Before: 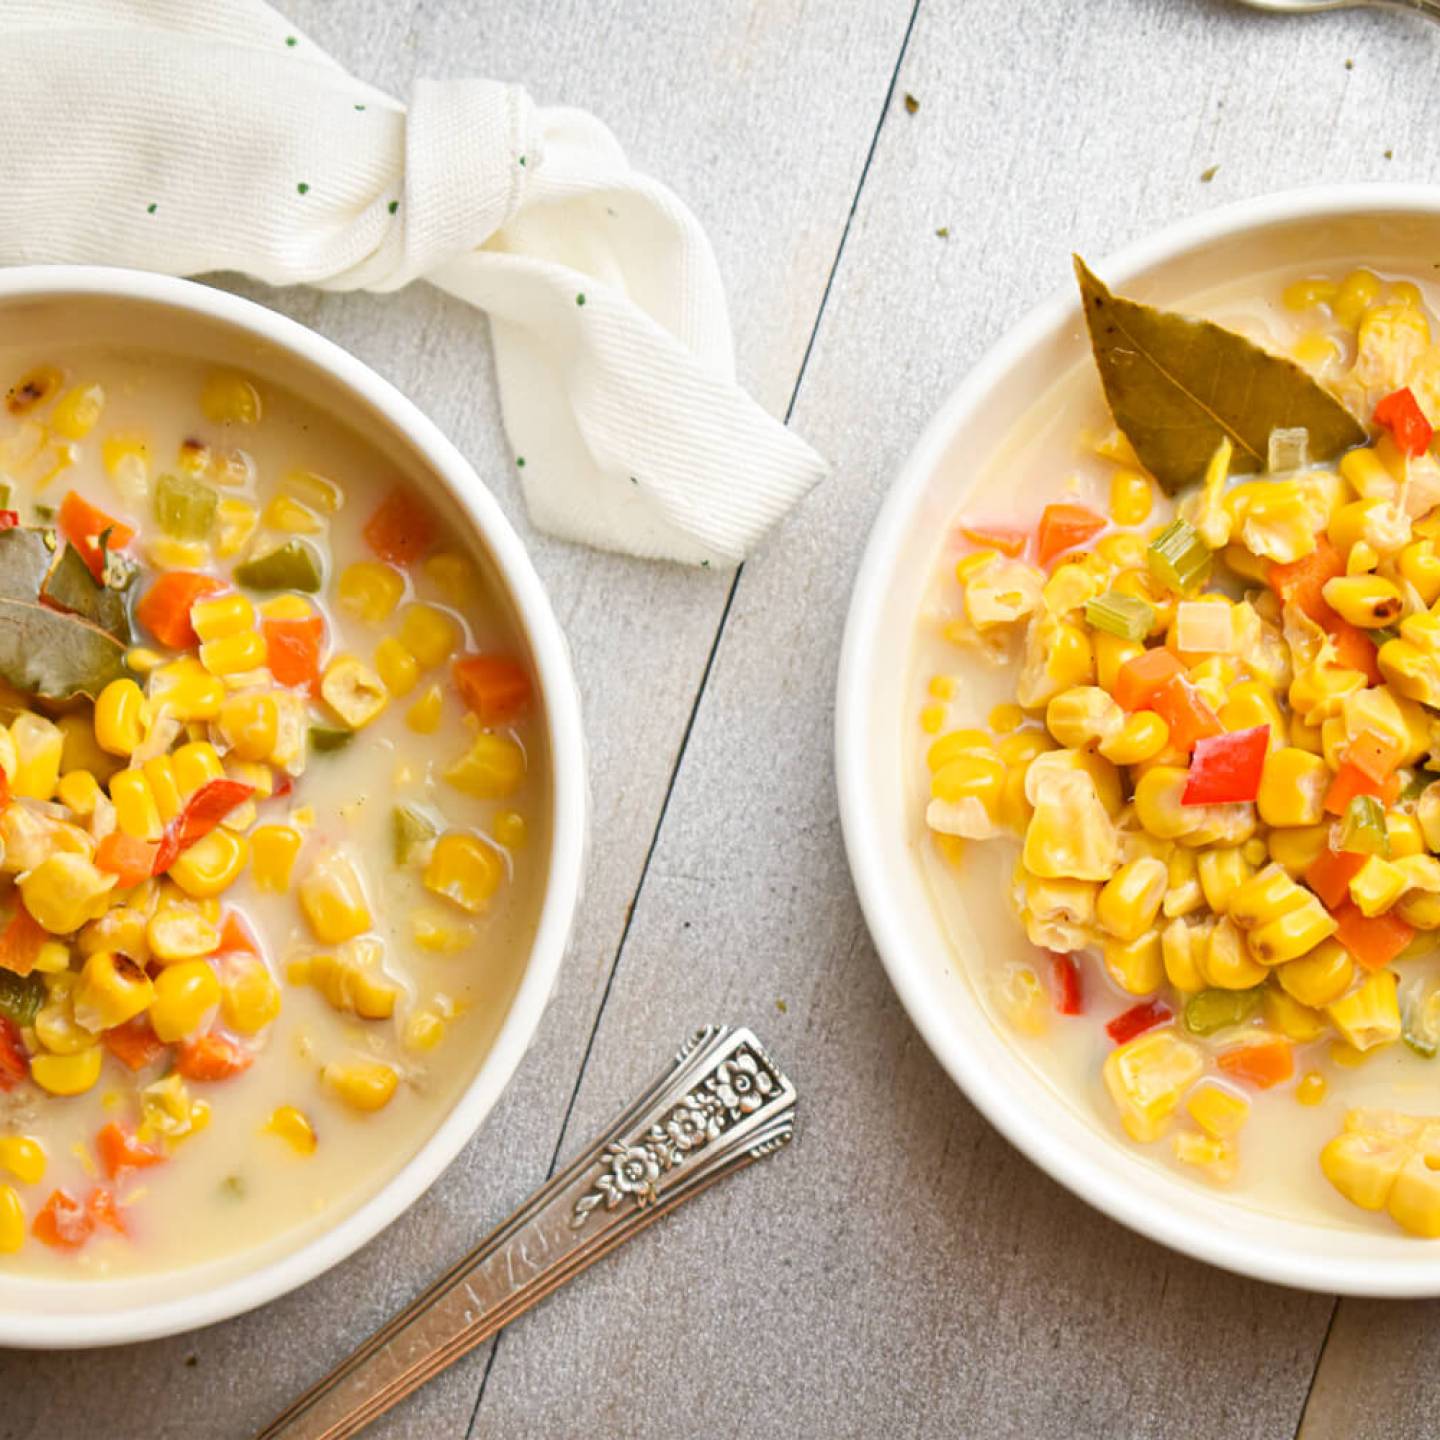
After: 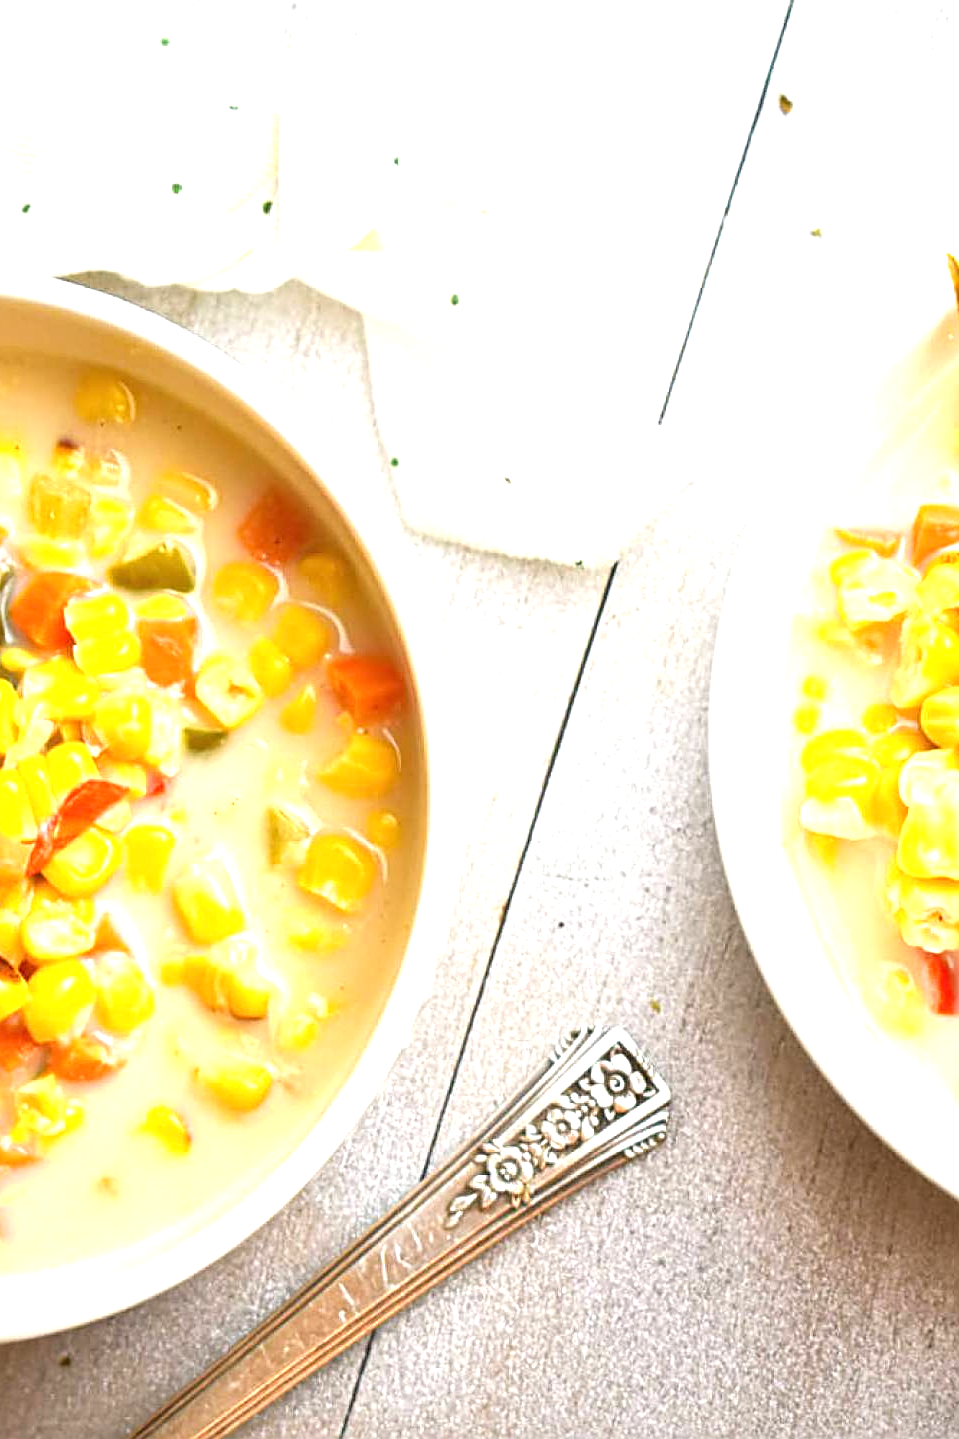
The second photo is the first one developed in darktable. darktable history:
crop and rotate: left 8.786%, right 24.548%
sharpen: amount 0.55
exposure: black level correction 0, exposure 1 EV, compensate highlight preservation false
